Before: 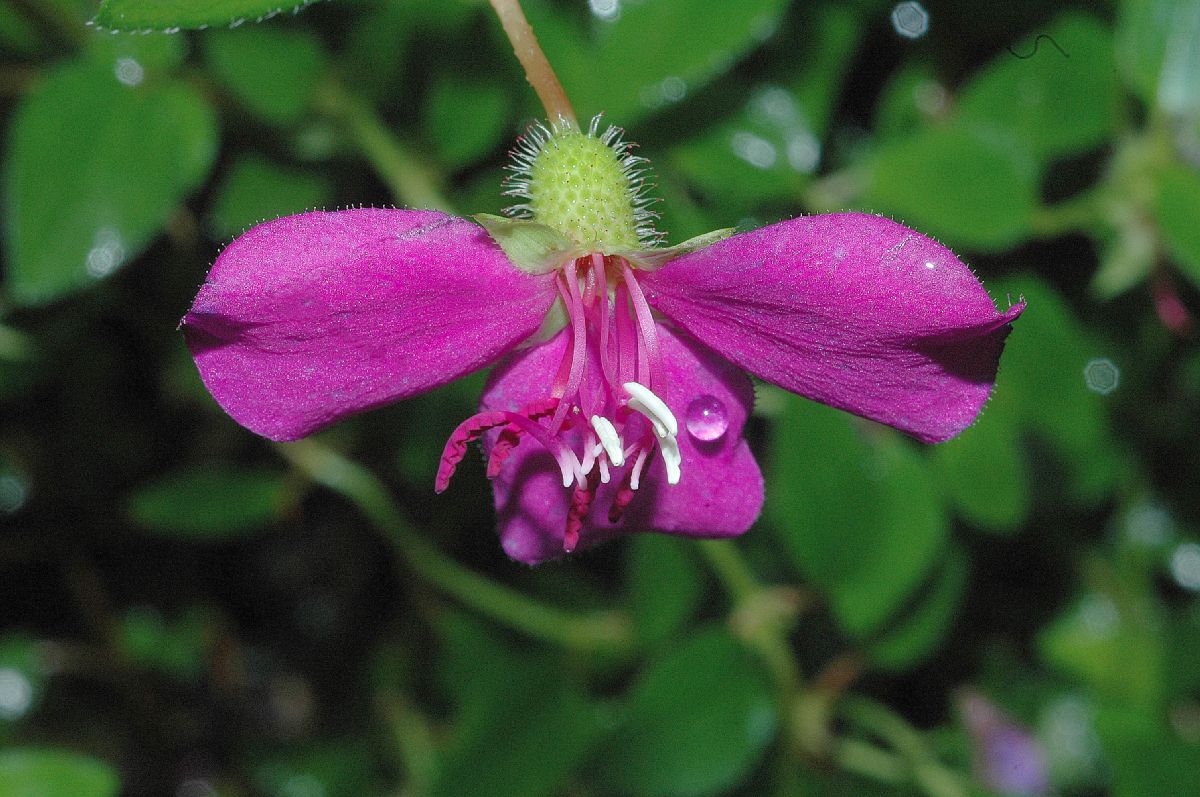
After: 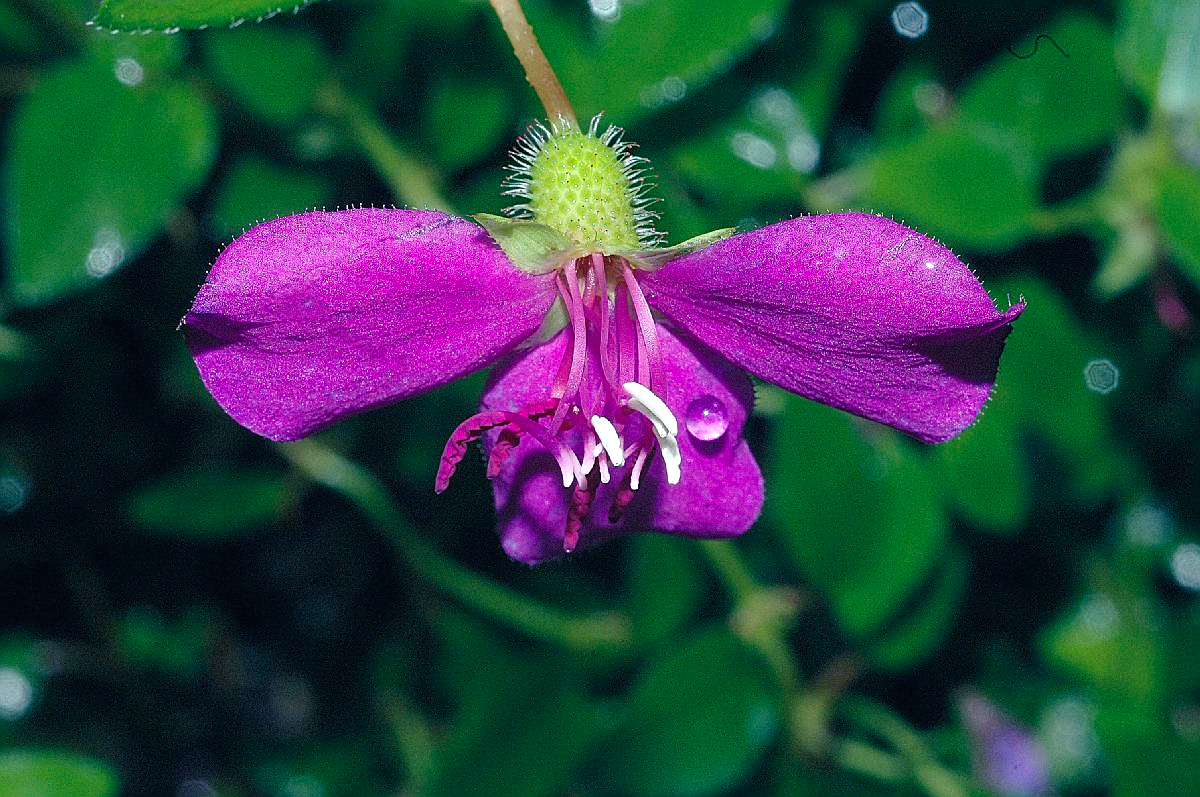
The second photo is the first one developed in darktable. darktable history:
sharpen: on, module defaults
color balance rgb: shadows lift › luminance -41.068%, shadows lift › chroma 14.443%, shadows lift › hue 257°, perceptual saturation grading › global saturation 0.105%, perceptual brilliance grading › highlights 10.29%, perceptual brilliance grading › mid-tones 5.139%, global vibrance 24.694%
